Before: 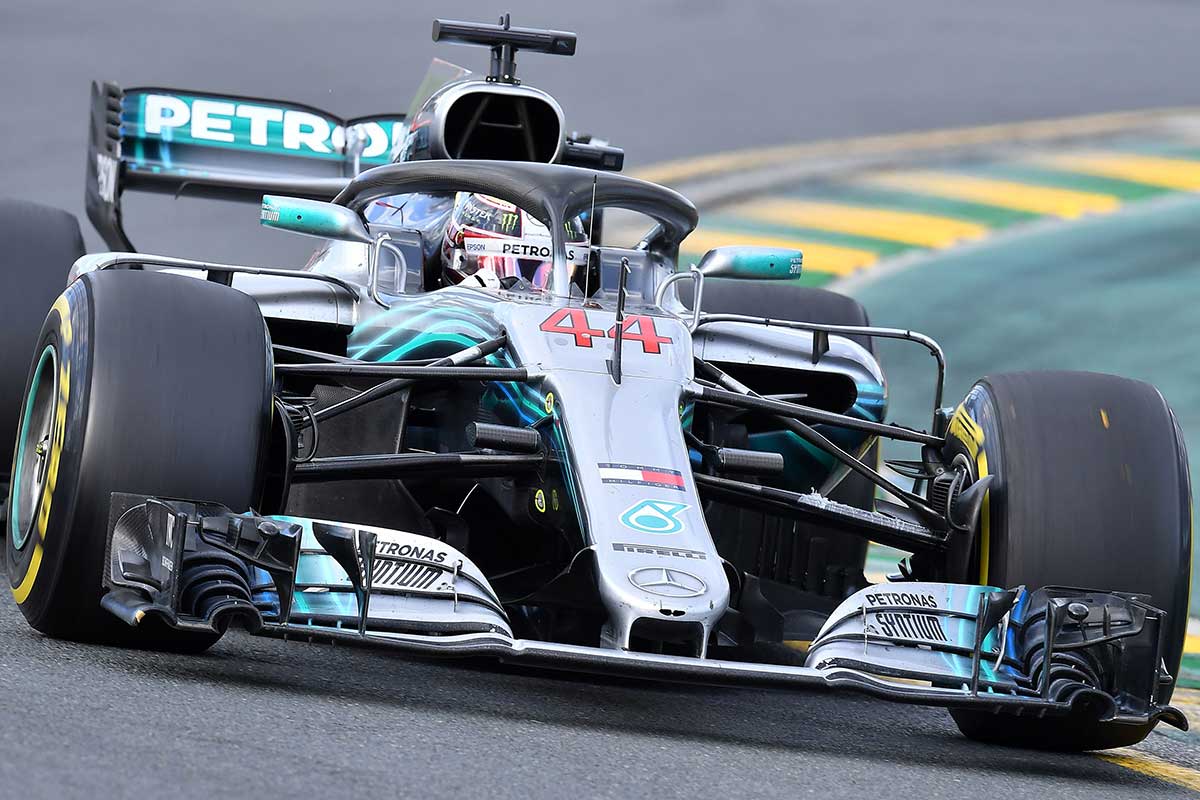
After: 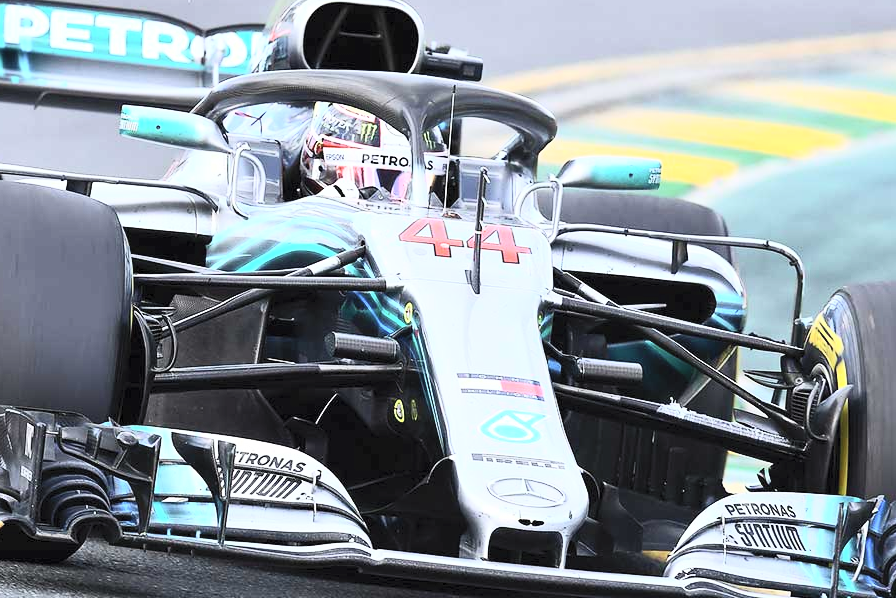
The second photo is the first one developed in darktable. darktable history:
contrast brightness saturation: contrast 0.39, brightness 0.53
crop and rotate: left 11.831%, top 11.346%, right 13.429%, bottom 13.899%
